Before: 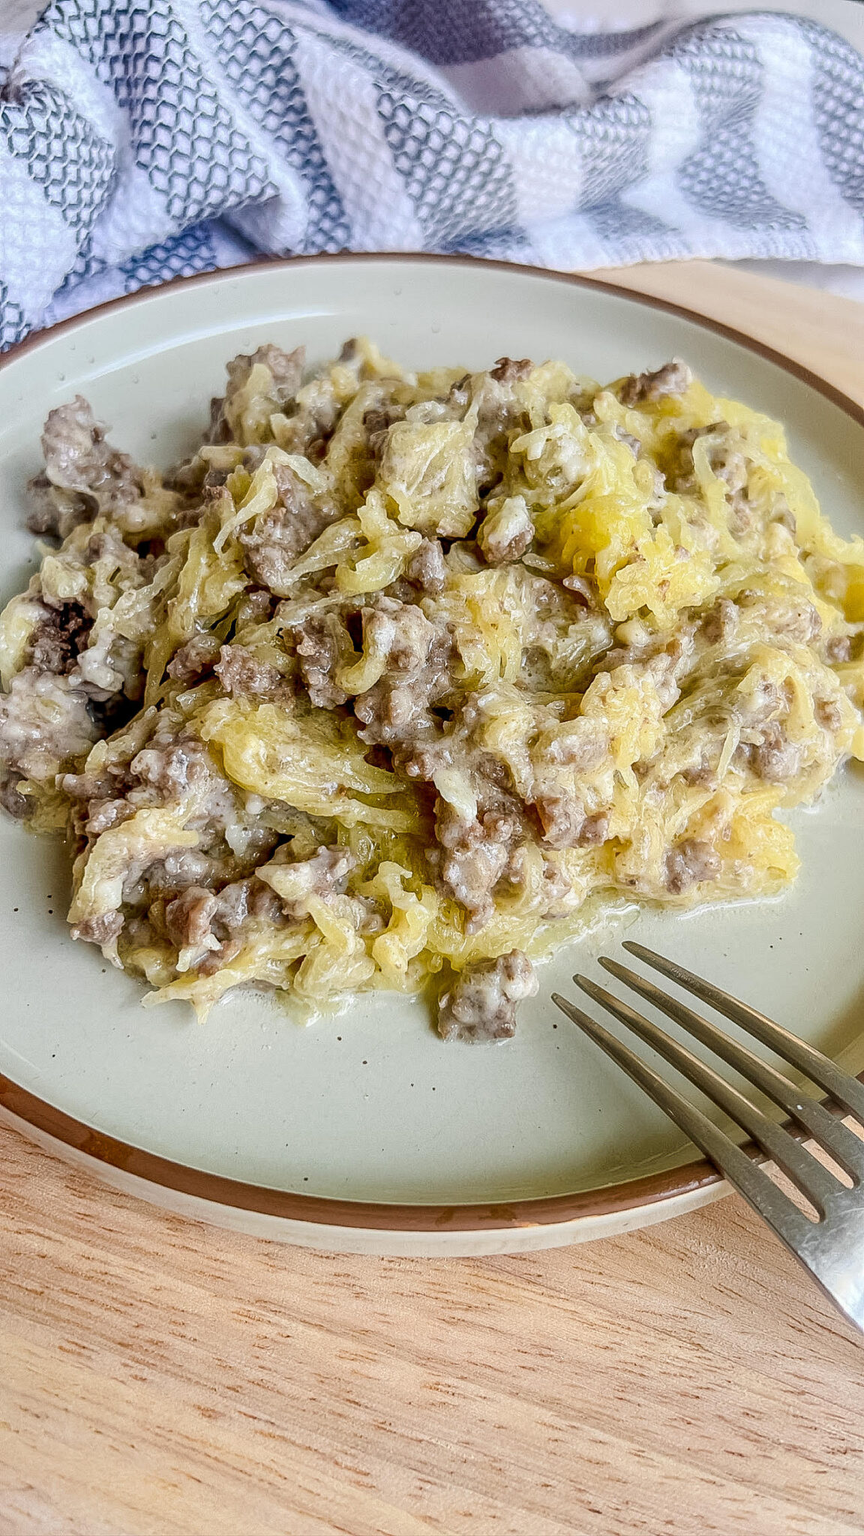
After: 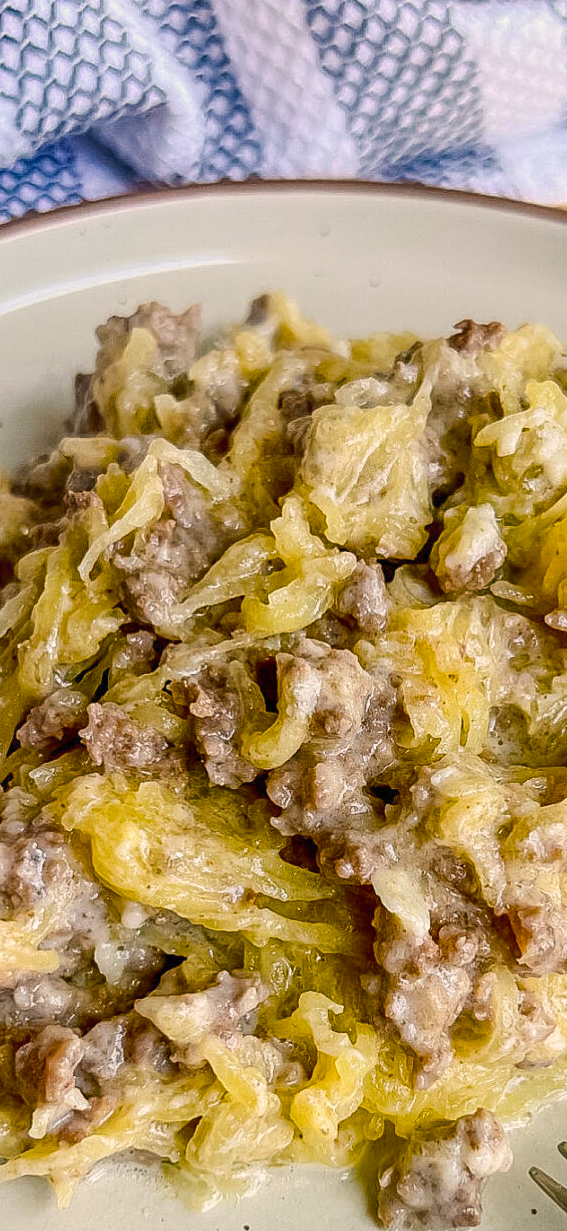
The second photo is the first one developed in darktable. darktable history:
color balance rgb: highlights gain › chroma 2.917%, highlights gain › hue 60.75°, perceptual saturation grading › global saturation 30.735%
crop: left 17.915%, top 7.678%, right 32.832%, bottom 32.209%
shadows and highlights: shadows 62.84, white point adjustment 0.456, highlights -34.66, compress 84.17%, highlights color adjustment 0.671%
